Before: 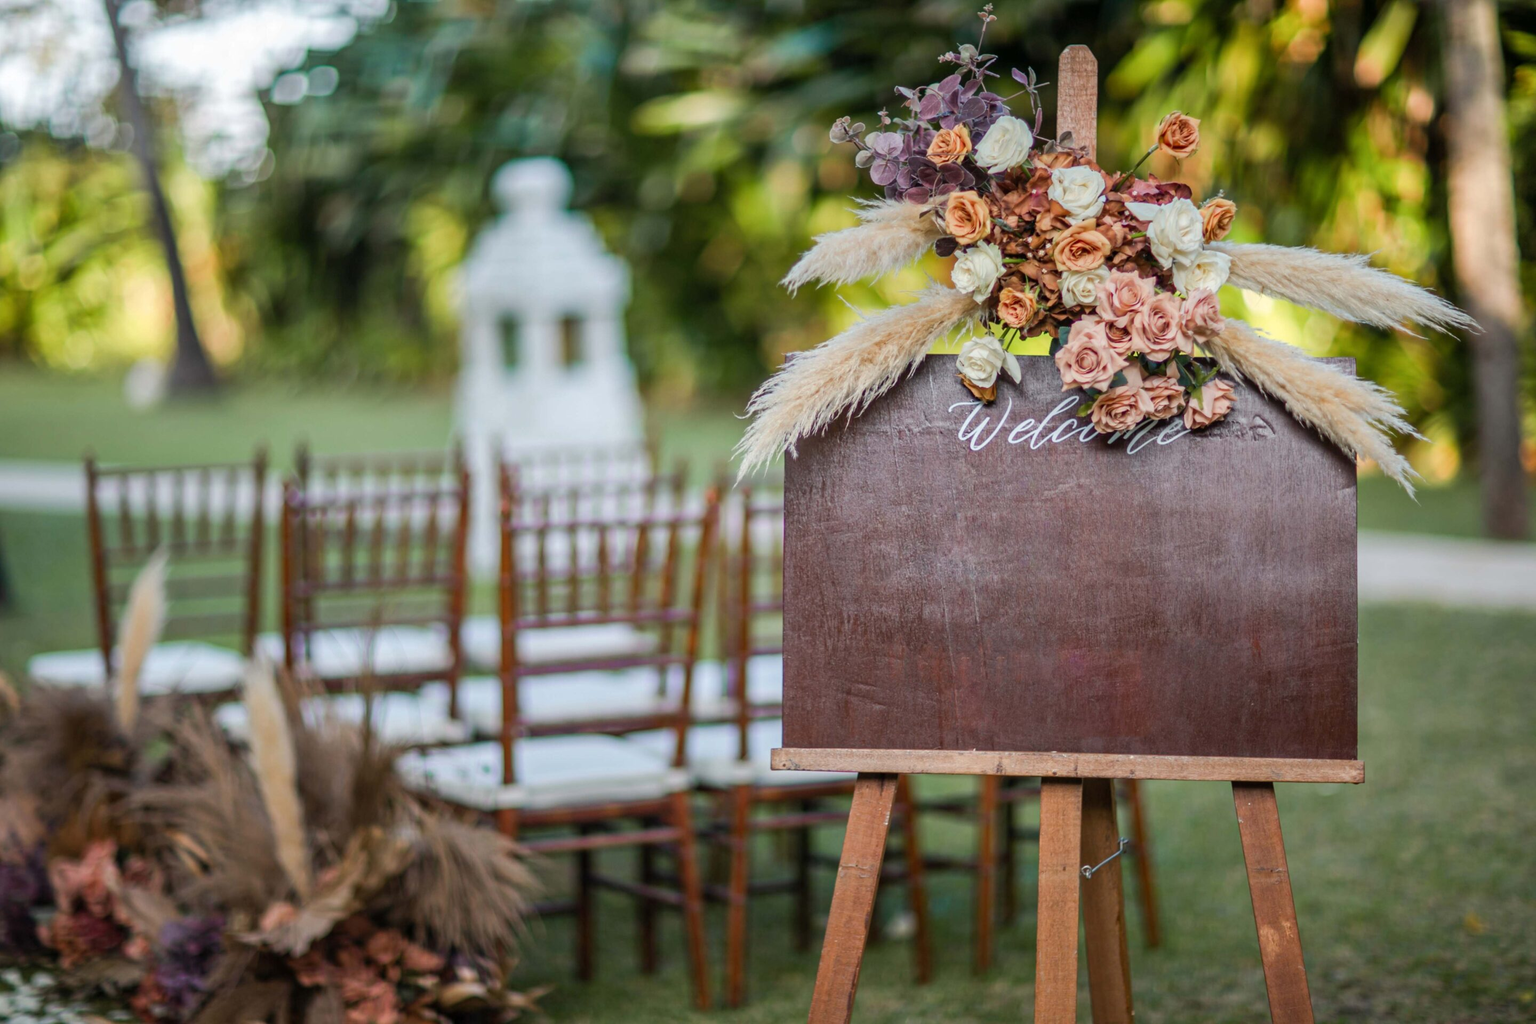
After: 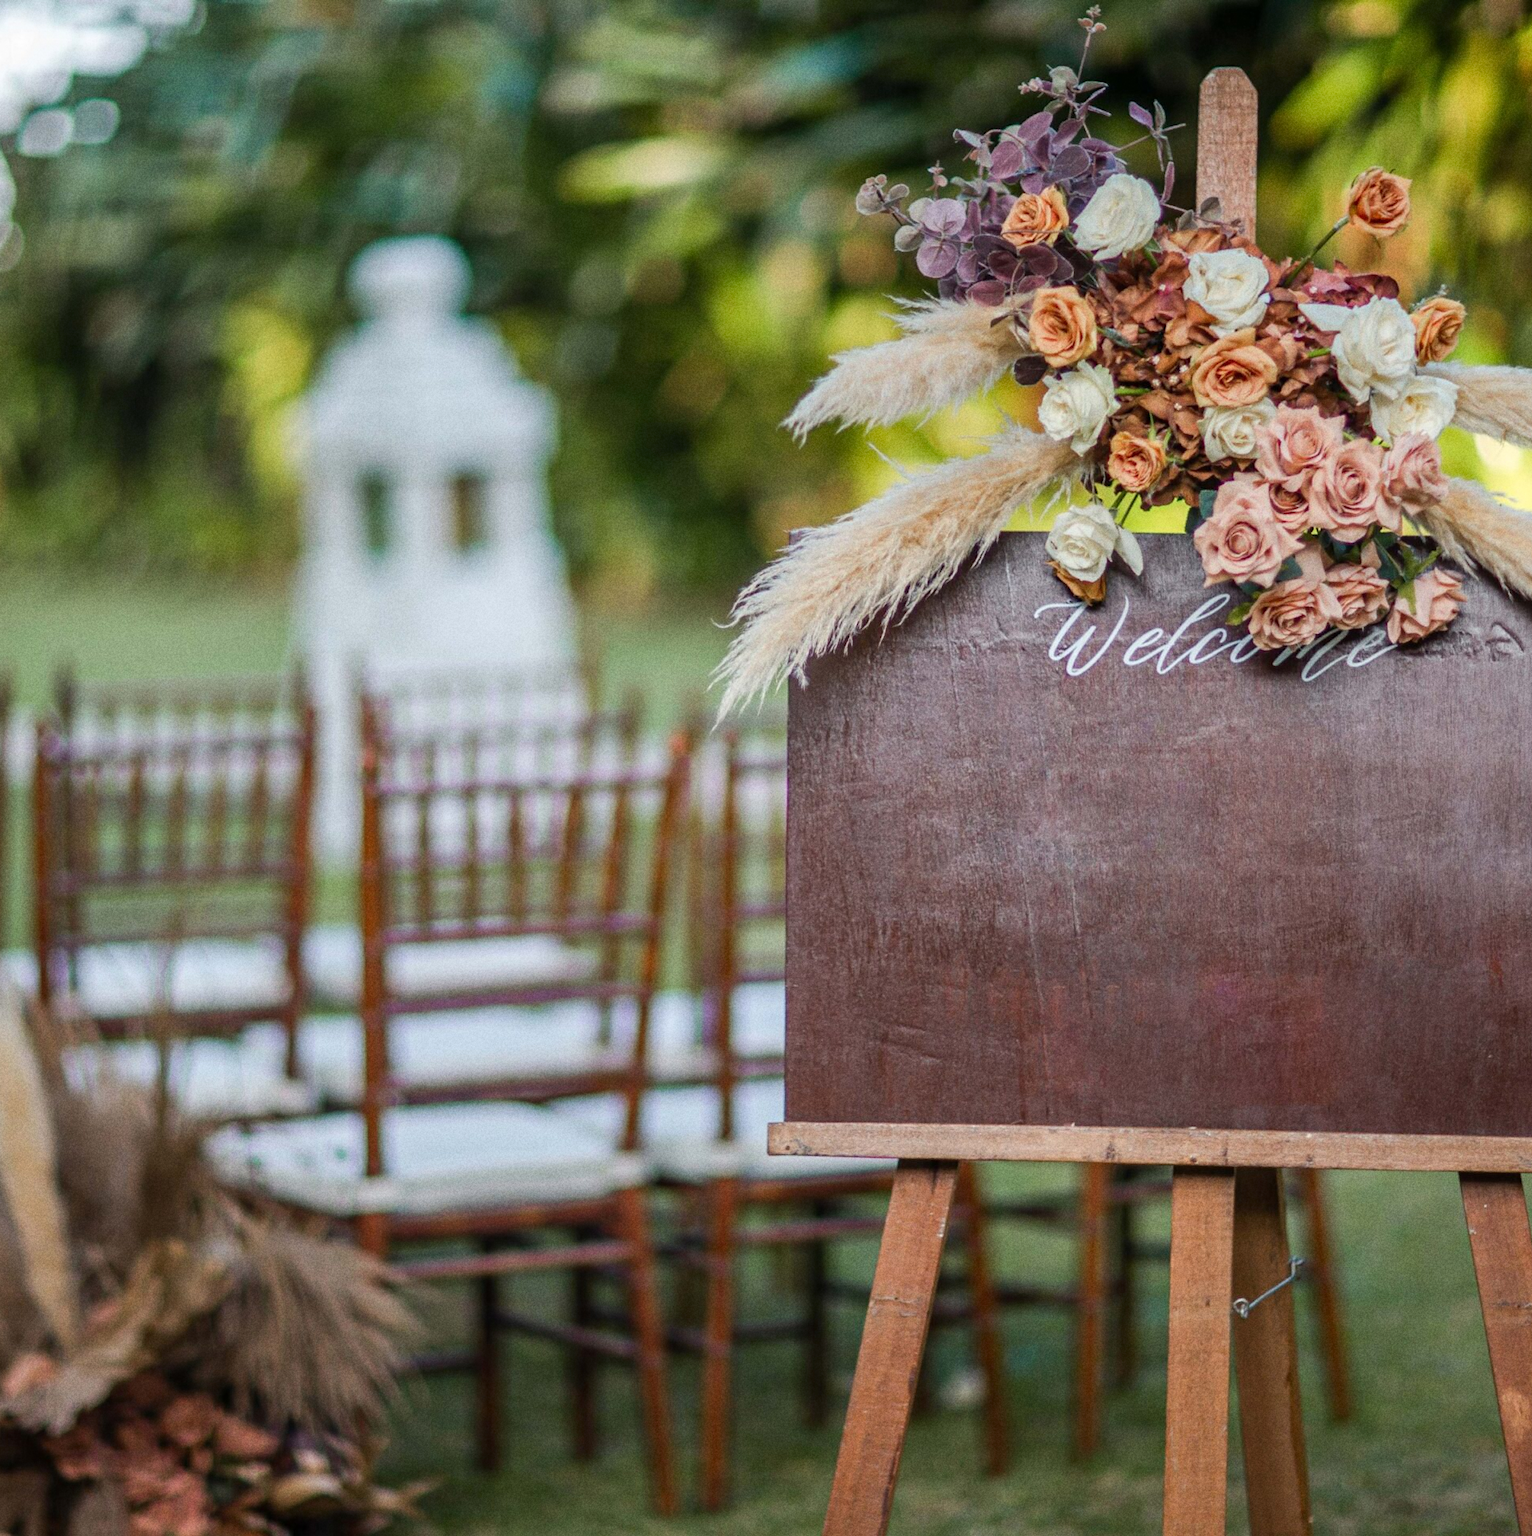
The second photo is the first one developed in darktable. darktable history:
crop: left 16.899%, right 16.556%
grain: on, module defaults
